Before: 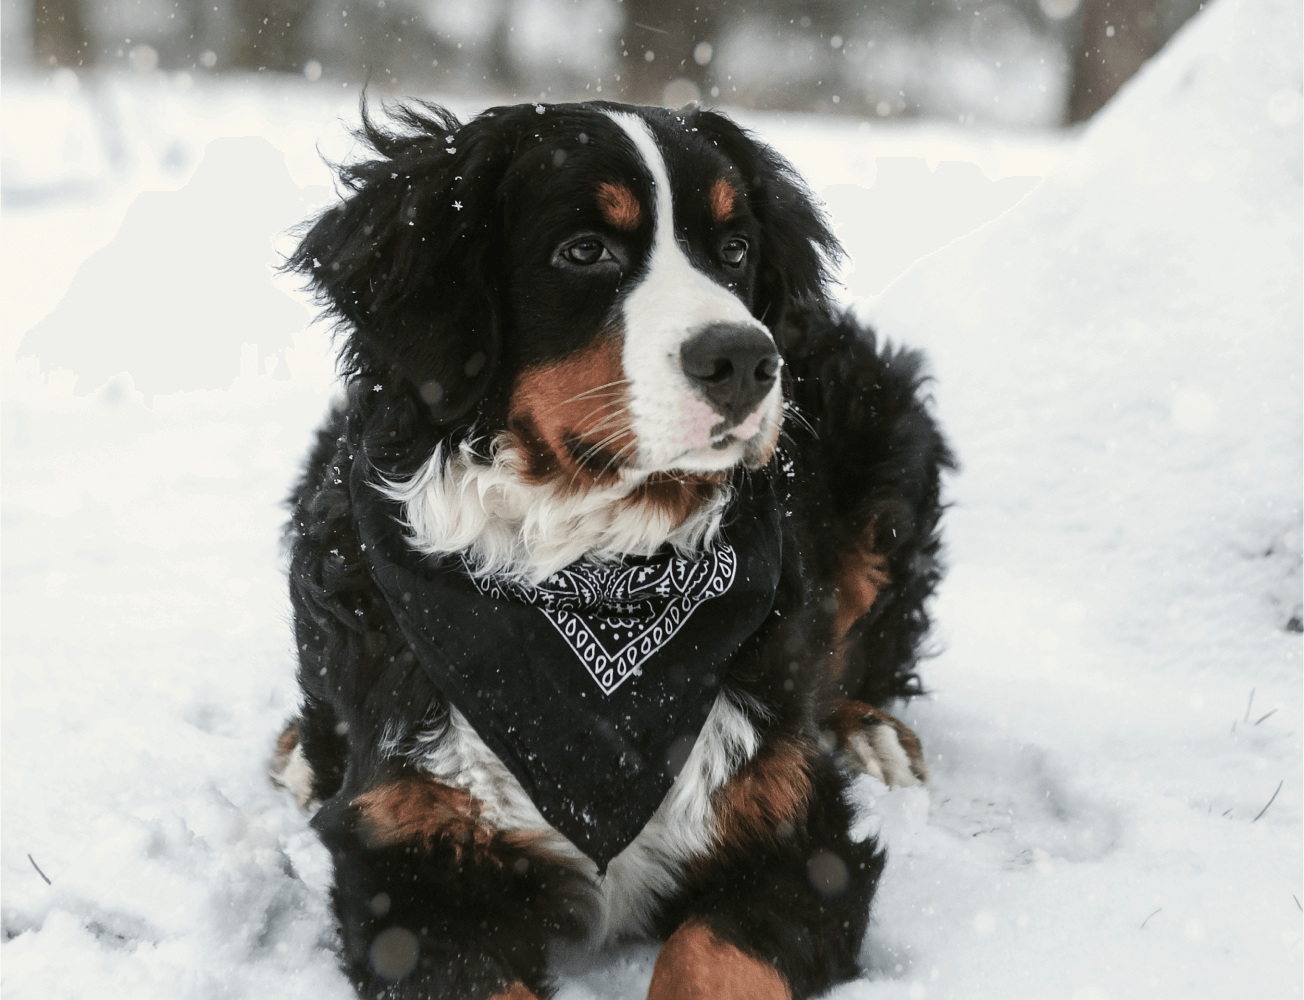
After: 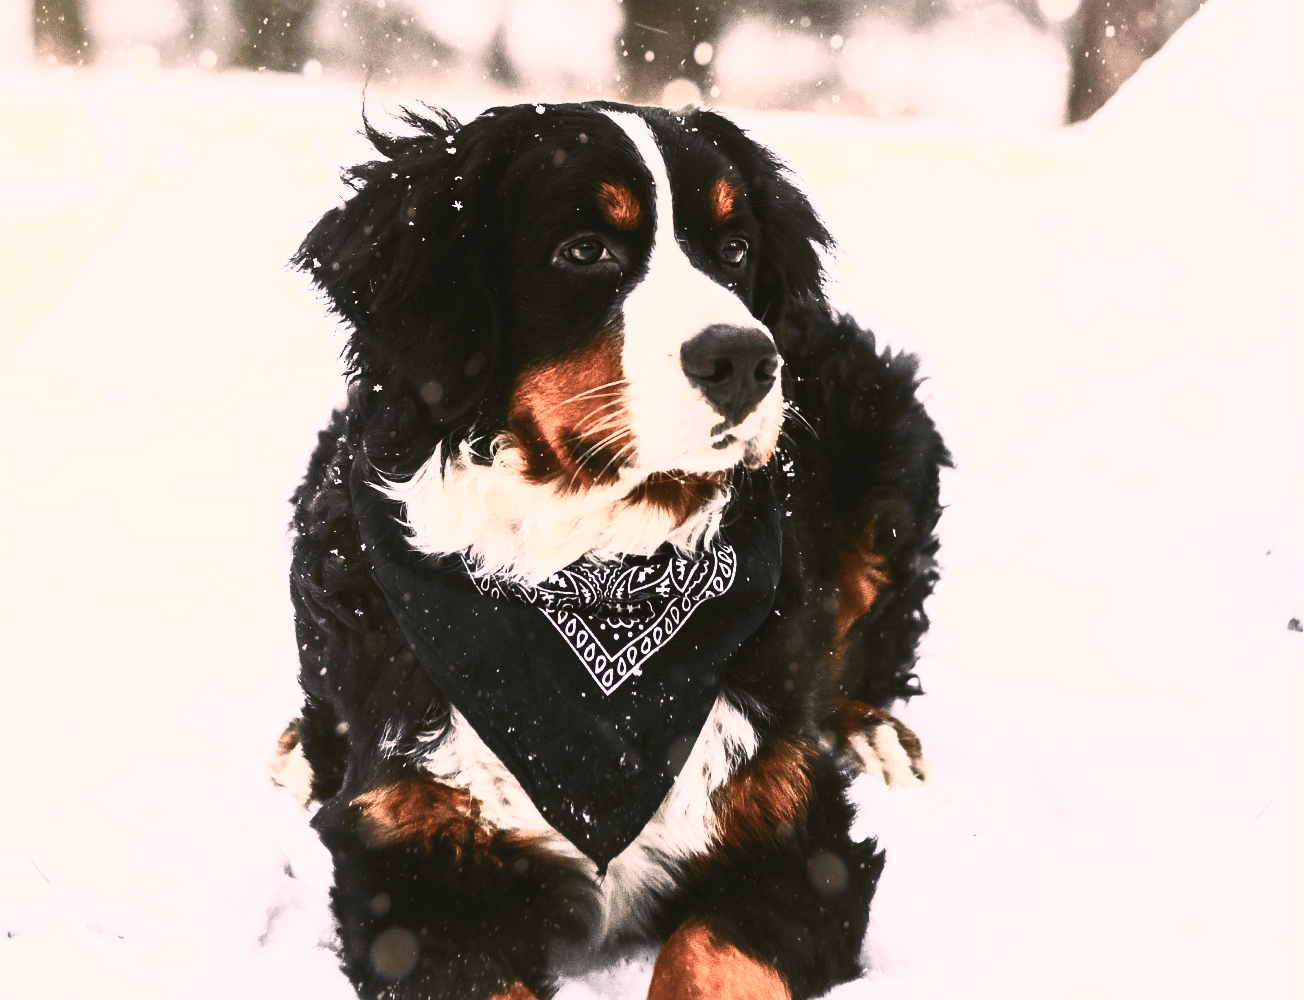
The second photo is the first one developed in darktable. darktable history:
color correction: highlights a* 12.23, highlights b* 5.41
contrast brightness saturation: contrast 0.83, brightness 0.59, saturation 0.59
